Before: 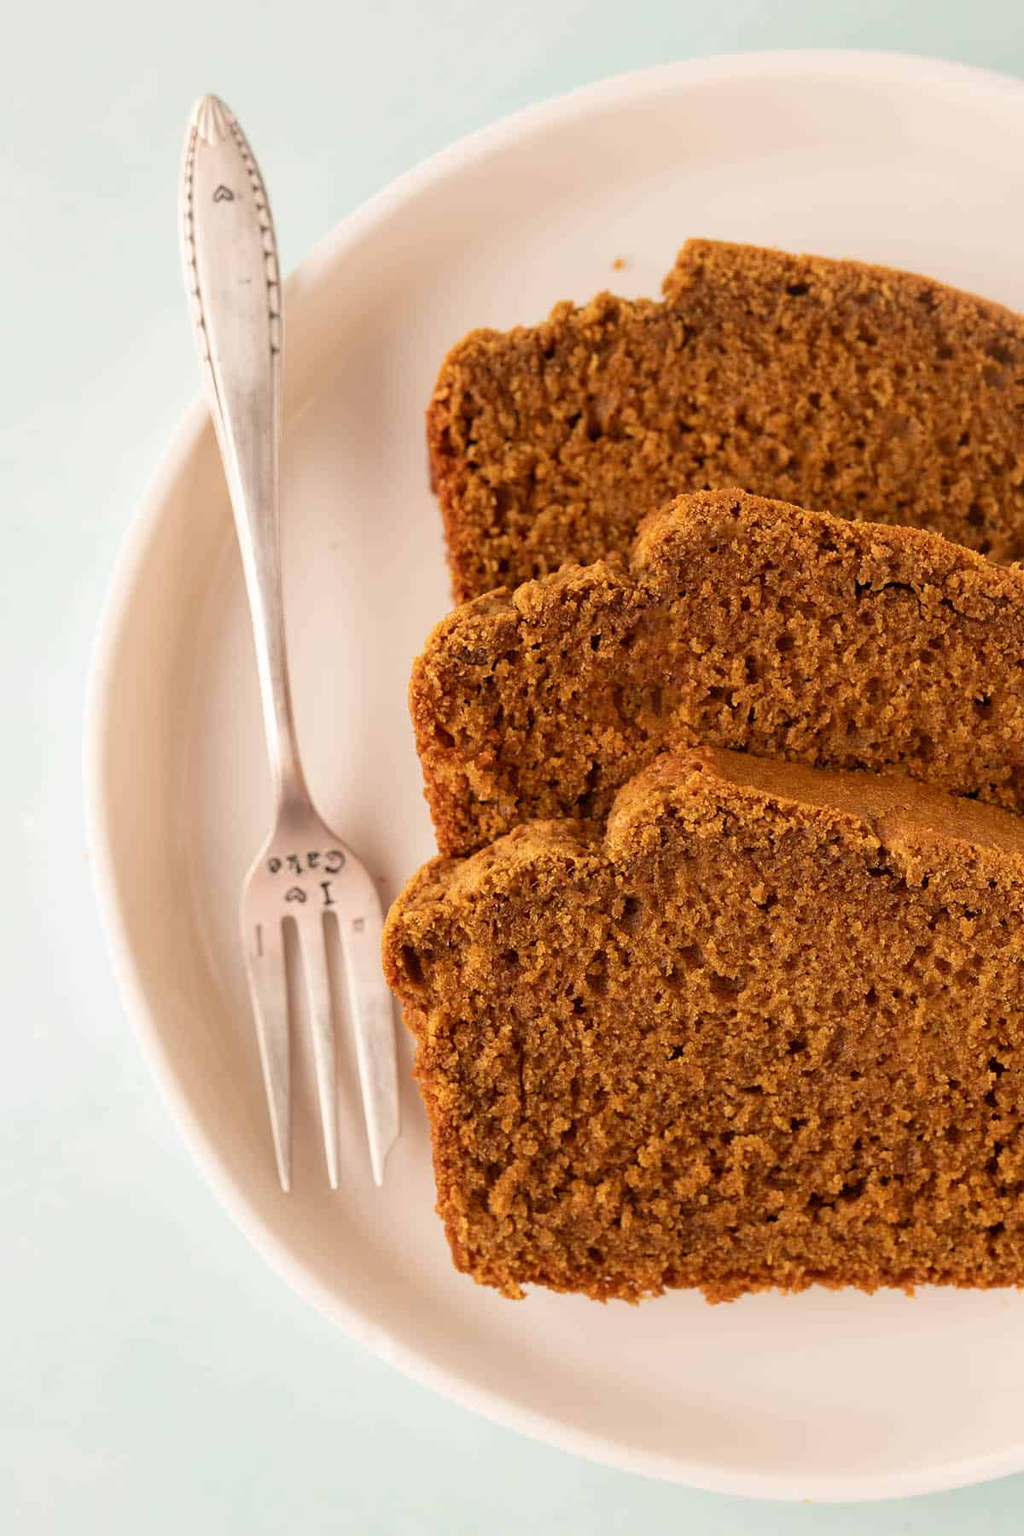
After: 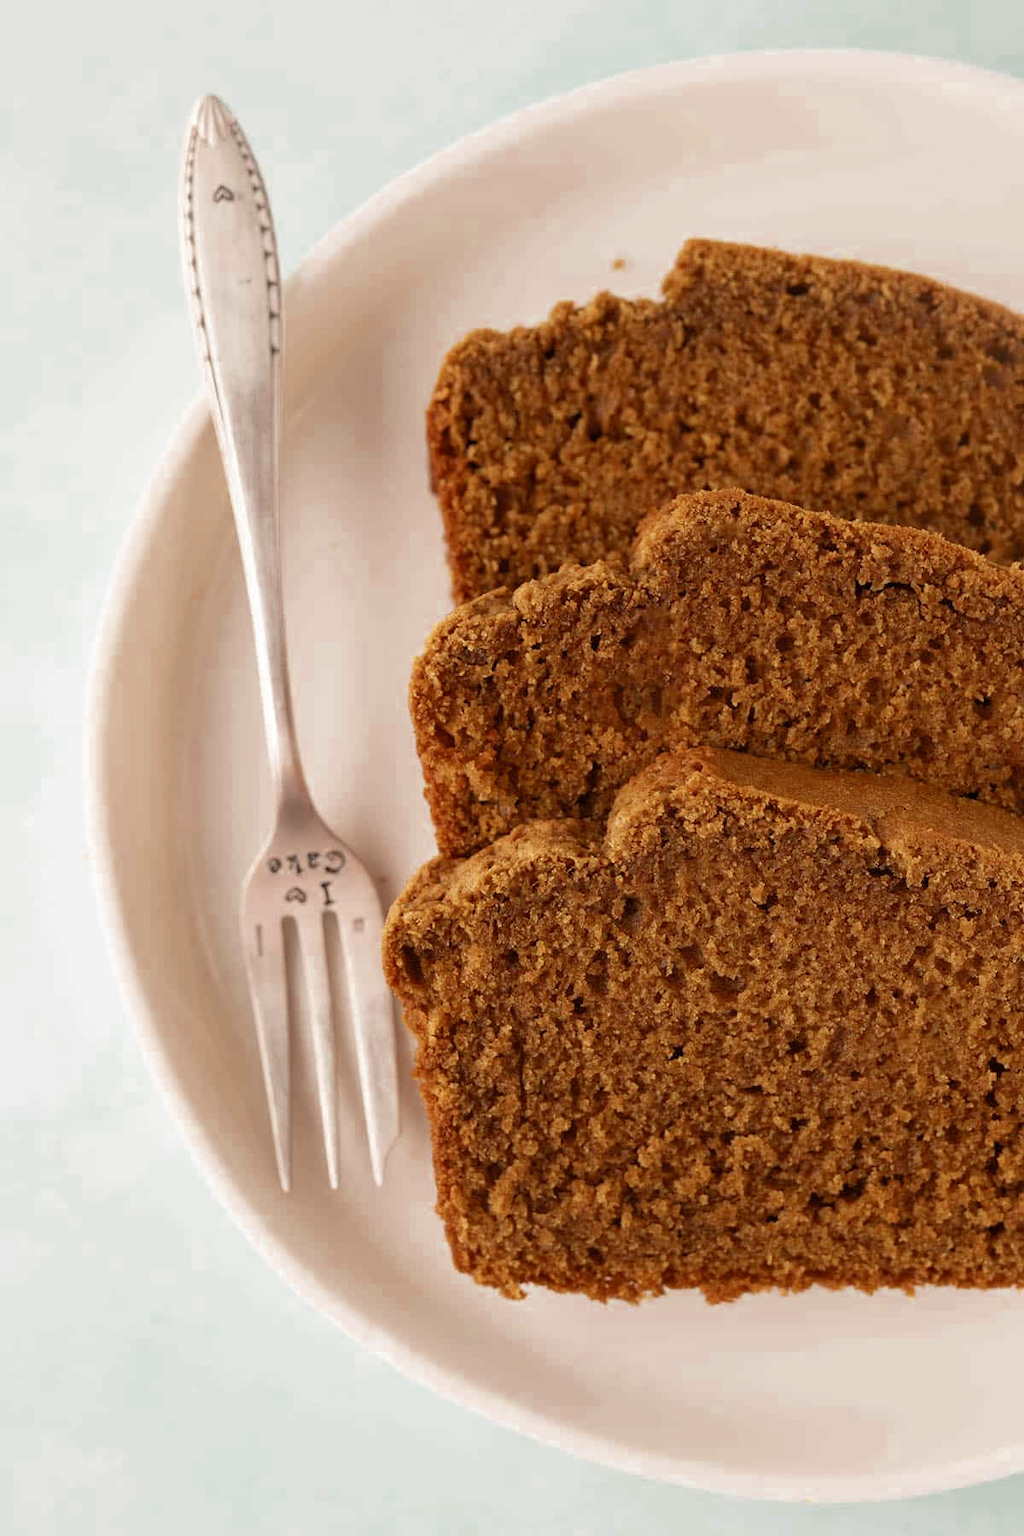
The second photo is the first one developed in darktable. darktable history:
color zones: curves: ch0 [(0, 0.5) (0.125, 0.4) (0.25, 0.5) (0.375, 0.4) (0.5, 0.4) (0.625, 0.35) (0.75, 0.35) (0.875, 0.5)]; ch1 [(0, 0.35) (0.125, 0.45) (0.25, 0.35) (0.375, 0.35) (0.5, 0.35) (0.625, 0.35) (0.75, 0.45) (0.875, 0.35)]; ch2 [(0, 0.6) (0.125, 0.5) (0.25, 0.5) (0.375, 0.6) (0.5, 0.6) (0.625, 0.5) (0.75, 0.5) (0.875, 0.5)]
tone equalizer: on, module defaults
